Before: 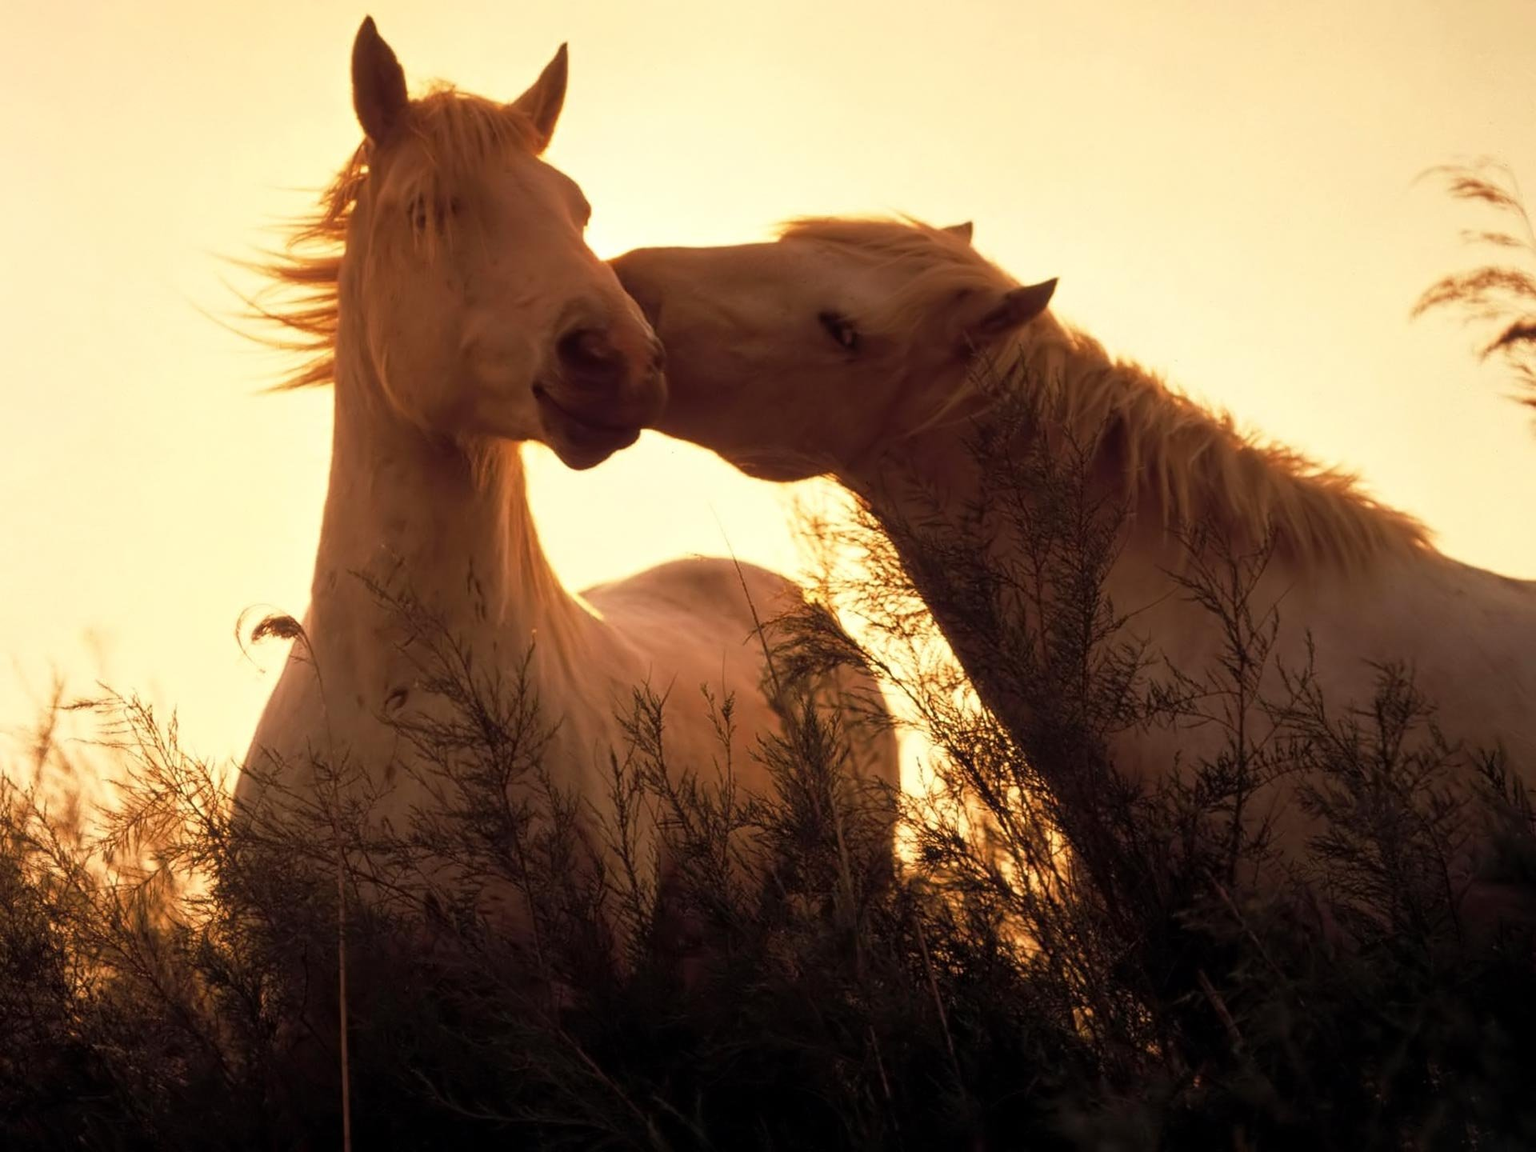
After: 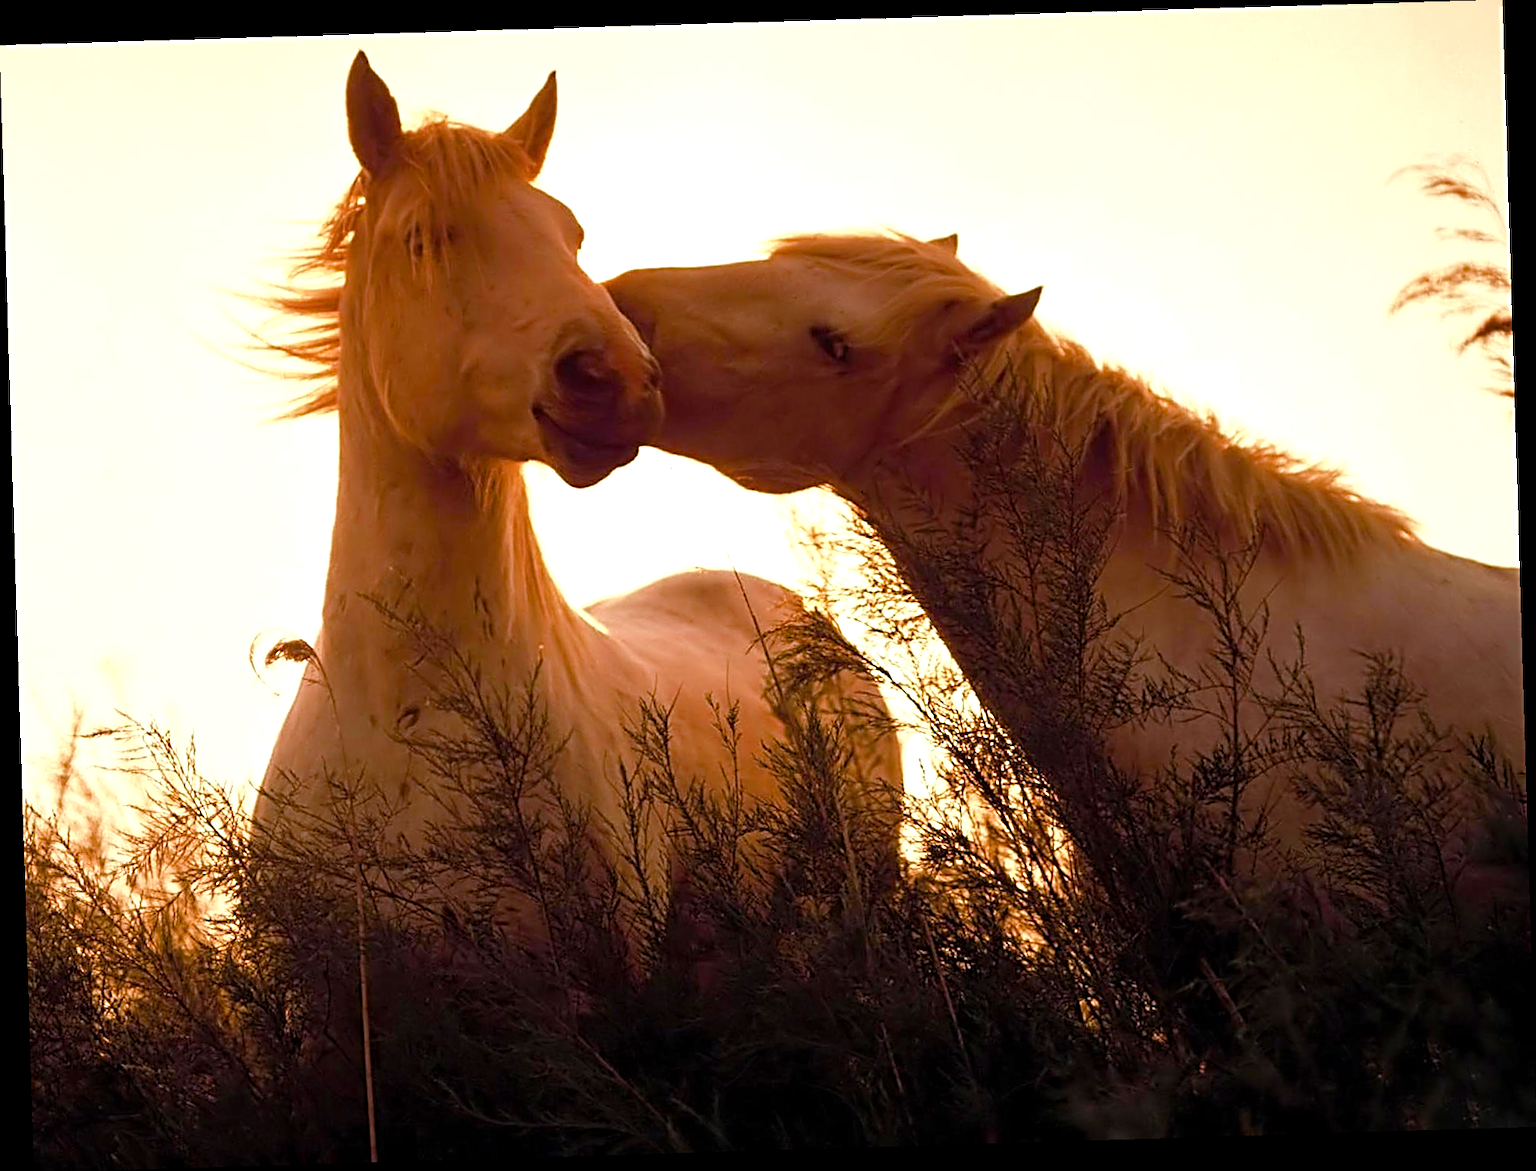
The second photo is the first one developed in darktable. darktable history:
white balance: red 0.984, blue 1.059
sharpen: radius 3.025, amount 0.757
rotate and perspective: rotation -1.75°, automatic cropping off
color balance rgb: perceptual saturation grading › global saturation 20%, perceptual saturation grading › highlights -50%, perceptual saturation grading › shadows 30%, perceptual brilliance grading › global brilliance 10%, perceptual brilliance grading › shadows 15%
